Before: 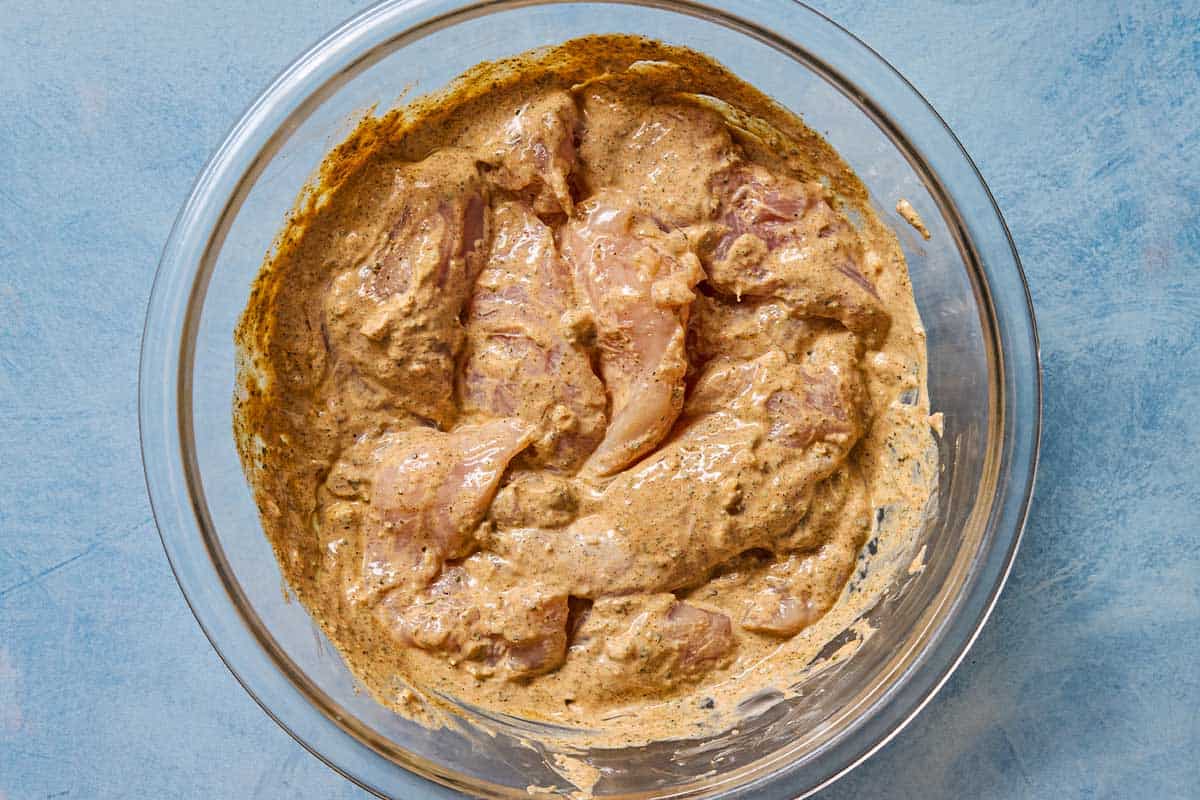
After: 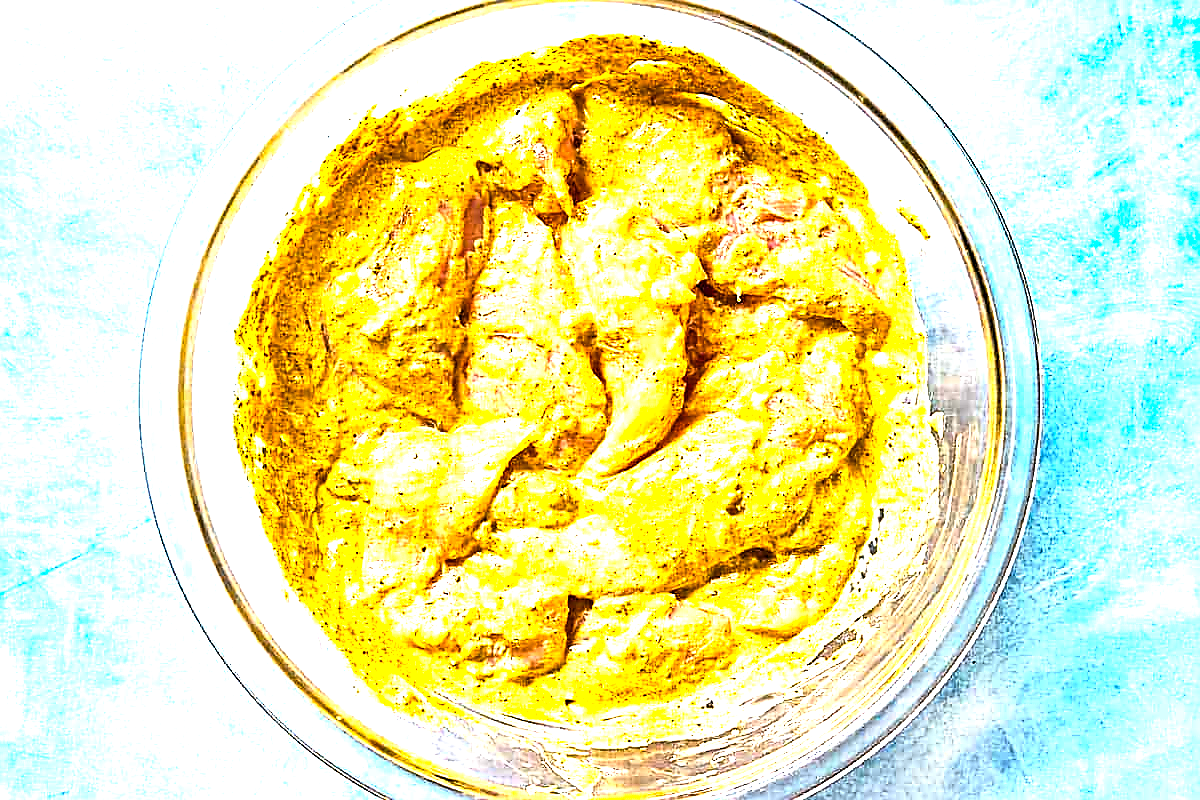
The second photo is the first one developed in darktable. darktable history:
contrast brightness saturation: contrast 0.152, brightness 0.055
haze removal: compatibility mode true, adaptive false
sharpen: radius 1.418, amount 1.252, threshold 0.73
levels: black 0.062%, white 99.93%, levels [0.026, 0.507, 0.987]
color balance rgb: power › chroma 0.517%, power › hue 215.16°, perceptual saturation grading › global saturation 19.363%, perceptual brilliance grading › global brilliance 34.896%, perceptual brilliance grading › highlights 49.237%, perceptual brilliance grading › mid-tones 58.978%, perceptual brilliance grading › shadows 34.263%, global vibrance 15.214%
